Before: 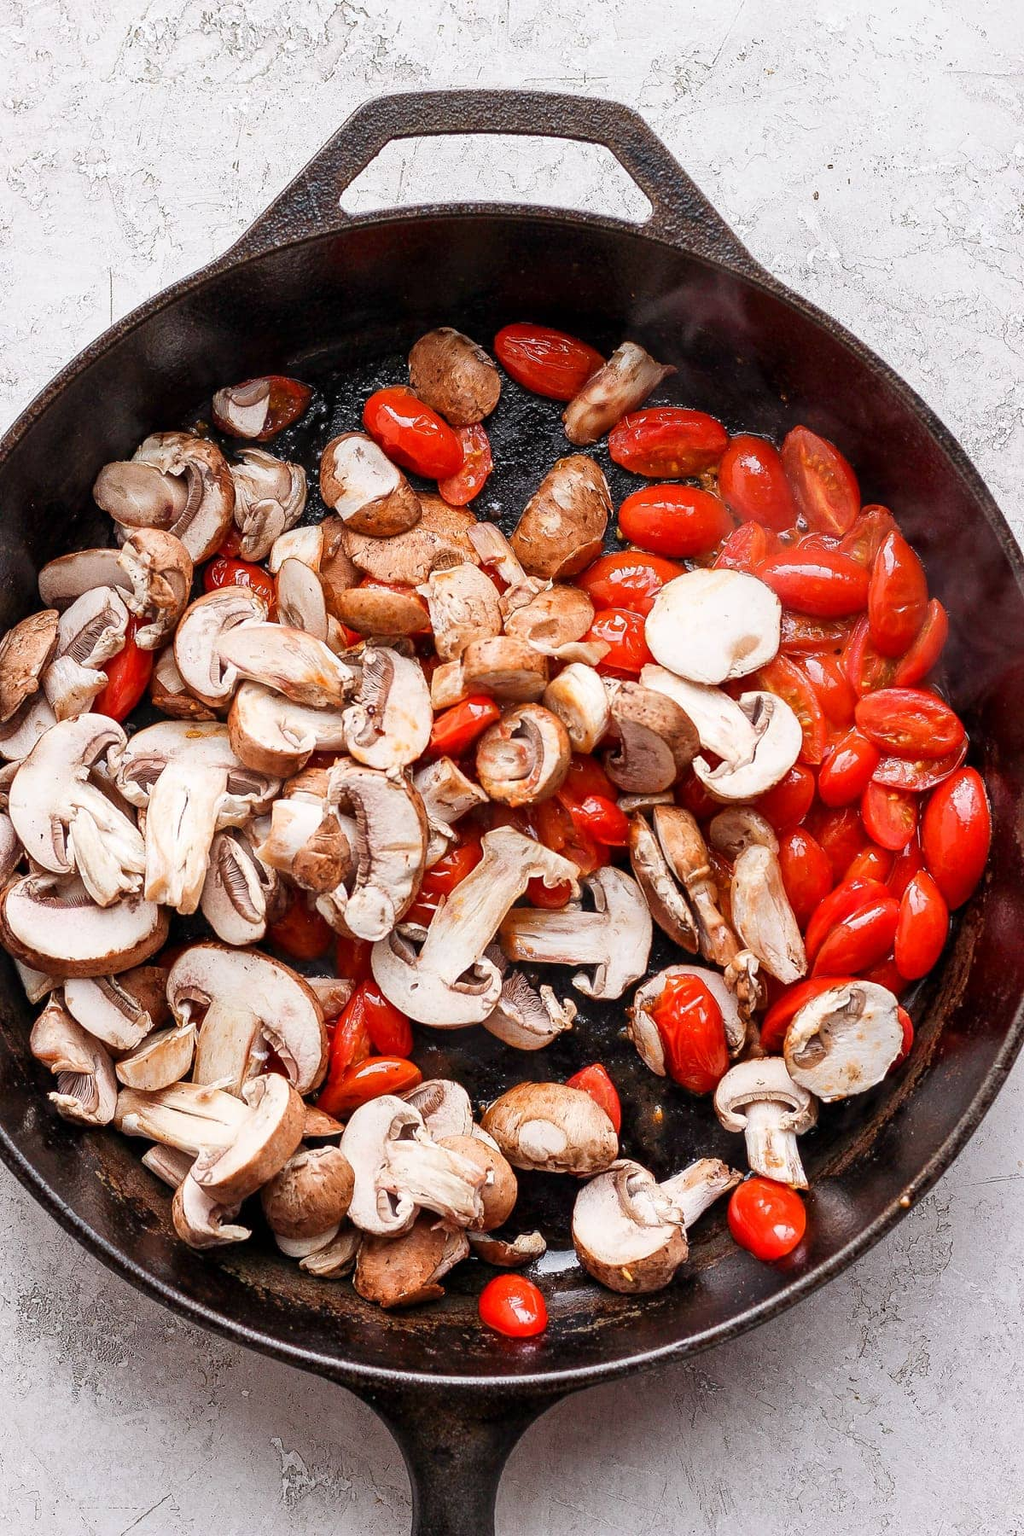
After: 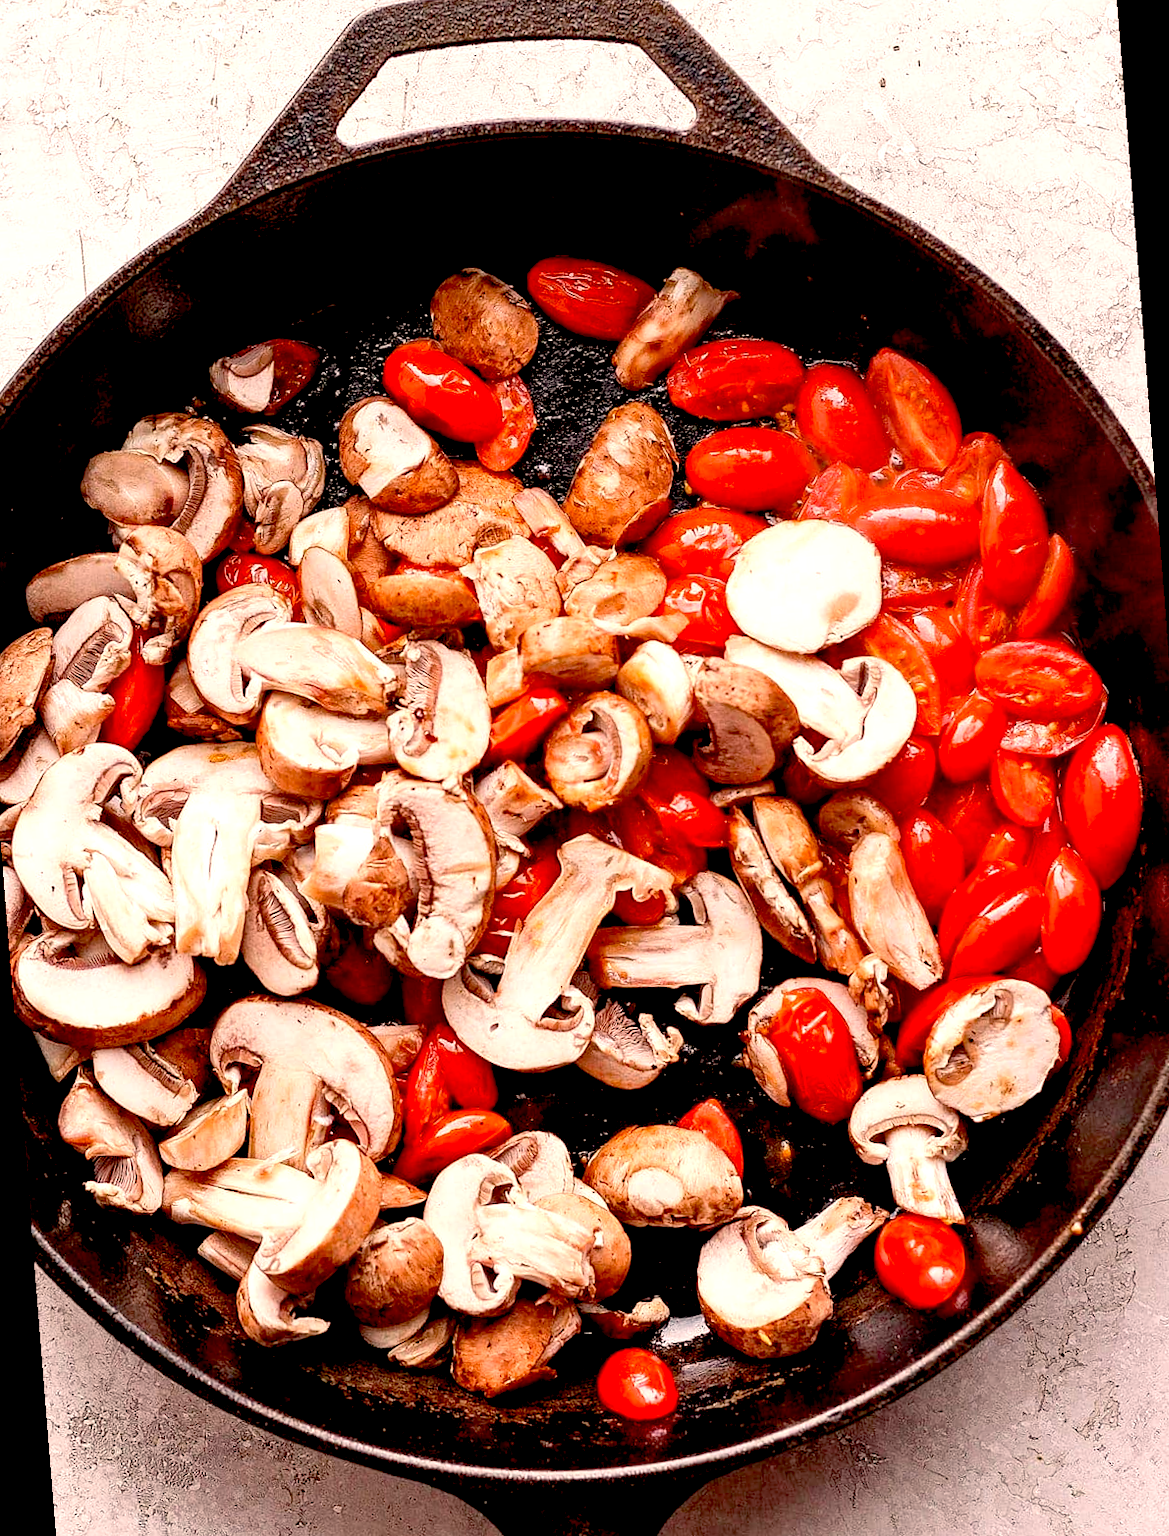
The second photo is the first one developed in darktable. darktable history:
white balance: red 1.127, blue 0.943
exposure: black level correction 0.031, exposure 0.304 EV, compensate highlight preservation false
rotate and perspective: rotation -4.57°, crop left 0.054, crop right 0.944, crop top 0.087, crop bottom 0.914
